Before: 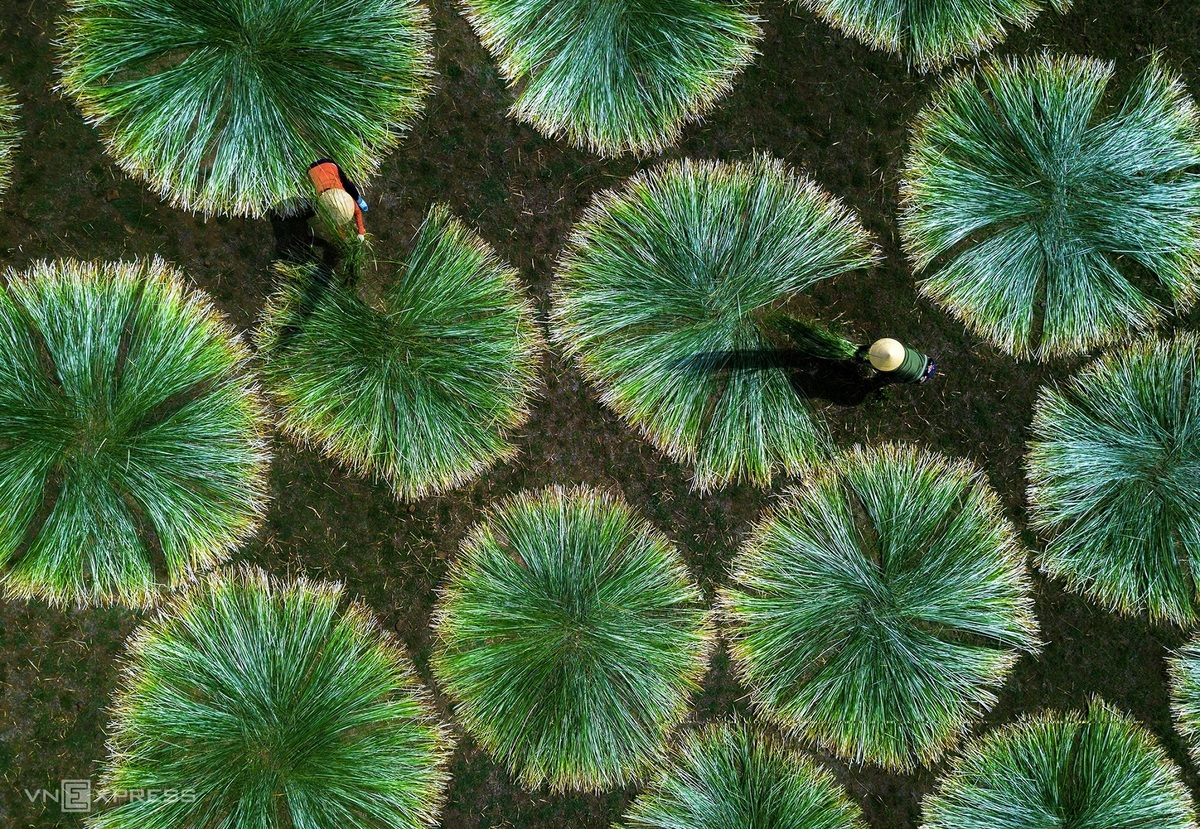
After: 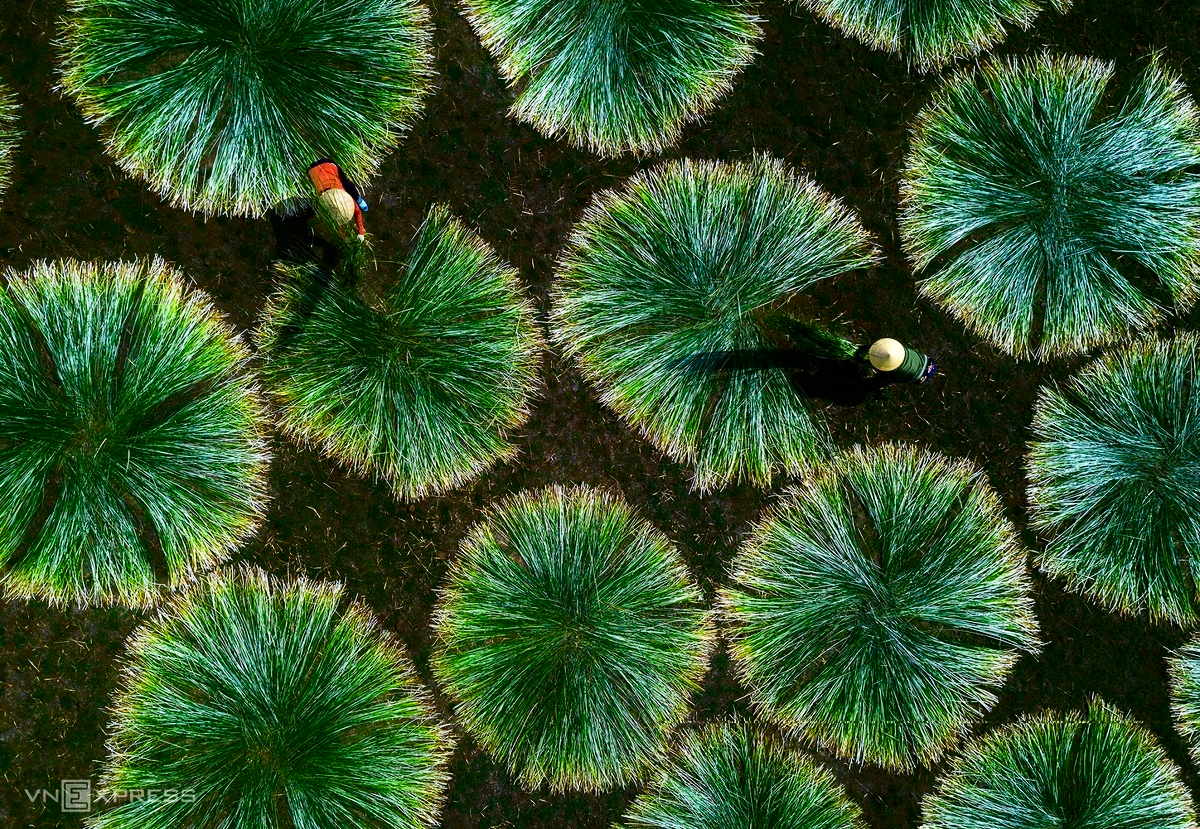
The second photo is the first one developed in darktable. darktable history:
contrast brightness saturation: contrast 0.19, brightness -0.105, saturation 0.208
